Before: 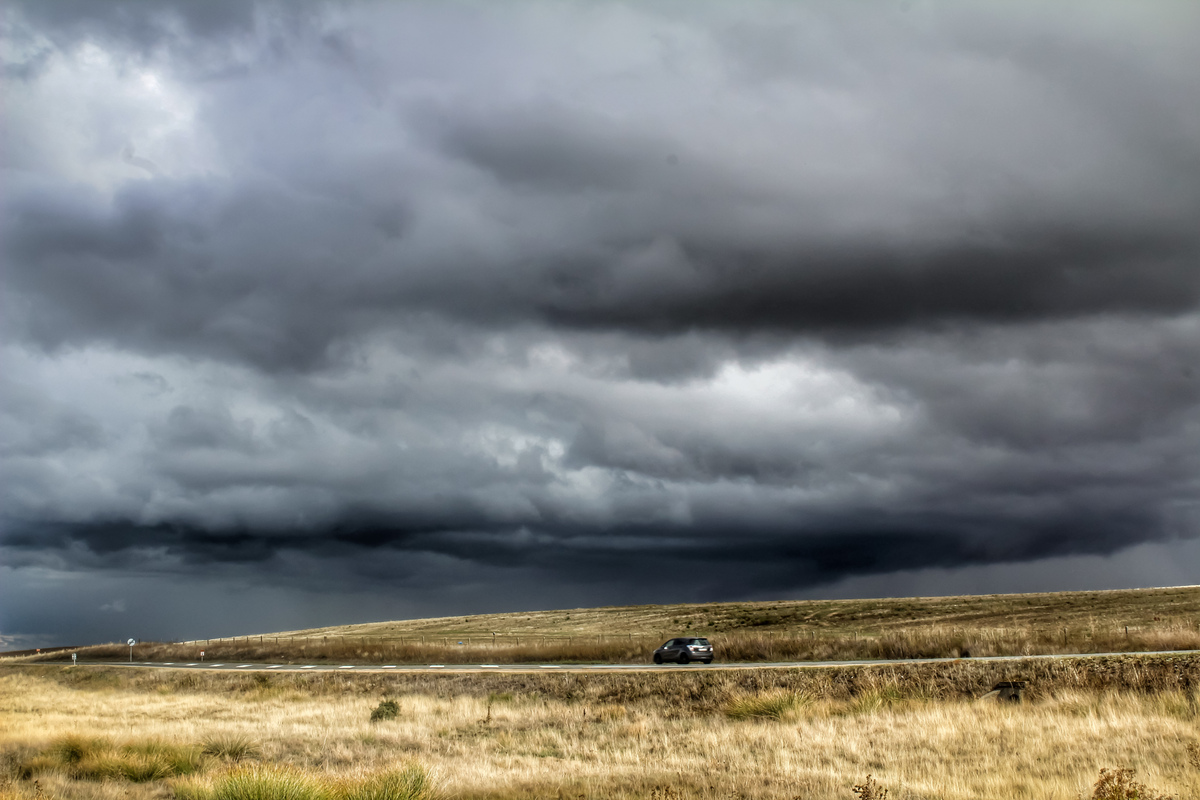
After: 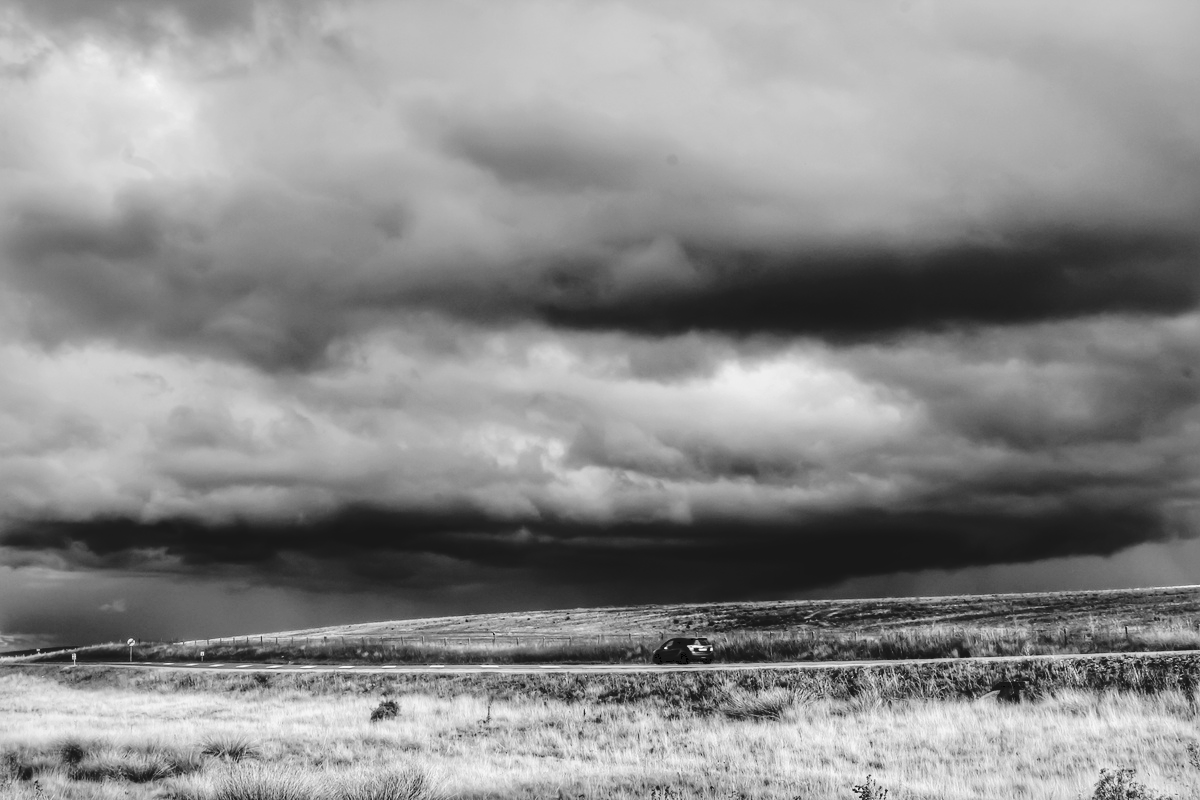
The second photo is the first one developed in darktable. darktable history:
color calibration: output gray [0.714, 0.278, 0, 0], illuminant same as pipeline (D50), adaptation XYZ, x 0.345, y 0.358, temperature 5003.32 K
tone curve: curves: ch0 [(0, 0) (0.003, 0.084) (0.011, 0.084) (0.025, 0.084) (0.044, 0.084) (0.069, 0.085) (0.1, 0.09) (0.136, 0.1) (0.177, 0.119) (0.224, 0.144) (0.277, 0.205) (0.335, 0.298) (0.399, 0.417) (0.468, 0.525) (0.543, 0.631) (0.623, 0.72) (0.709, 0.8) (0.801, 0.867) (0.898, 0.934) (1, 1)], color space Lab, independent channels, preserve colors none
velvia: strength 16.69%
color zones: curves: ch0 [(0.002, 0.593) (0.143, 0.417) (0.285, 0.541) (0.455, 0.289) (0.608, 0.327) (0.727, 0.283) (0.869, 0.571) (1, 0.603)]; ch1 [(0, 0) (0.143, 0) (0.286, 0) (0.429, 0) (0.571, 0) (0.714, 0) (0.857, 0)]
